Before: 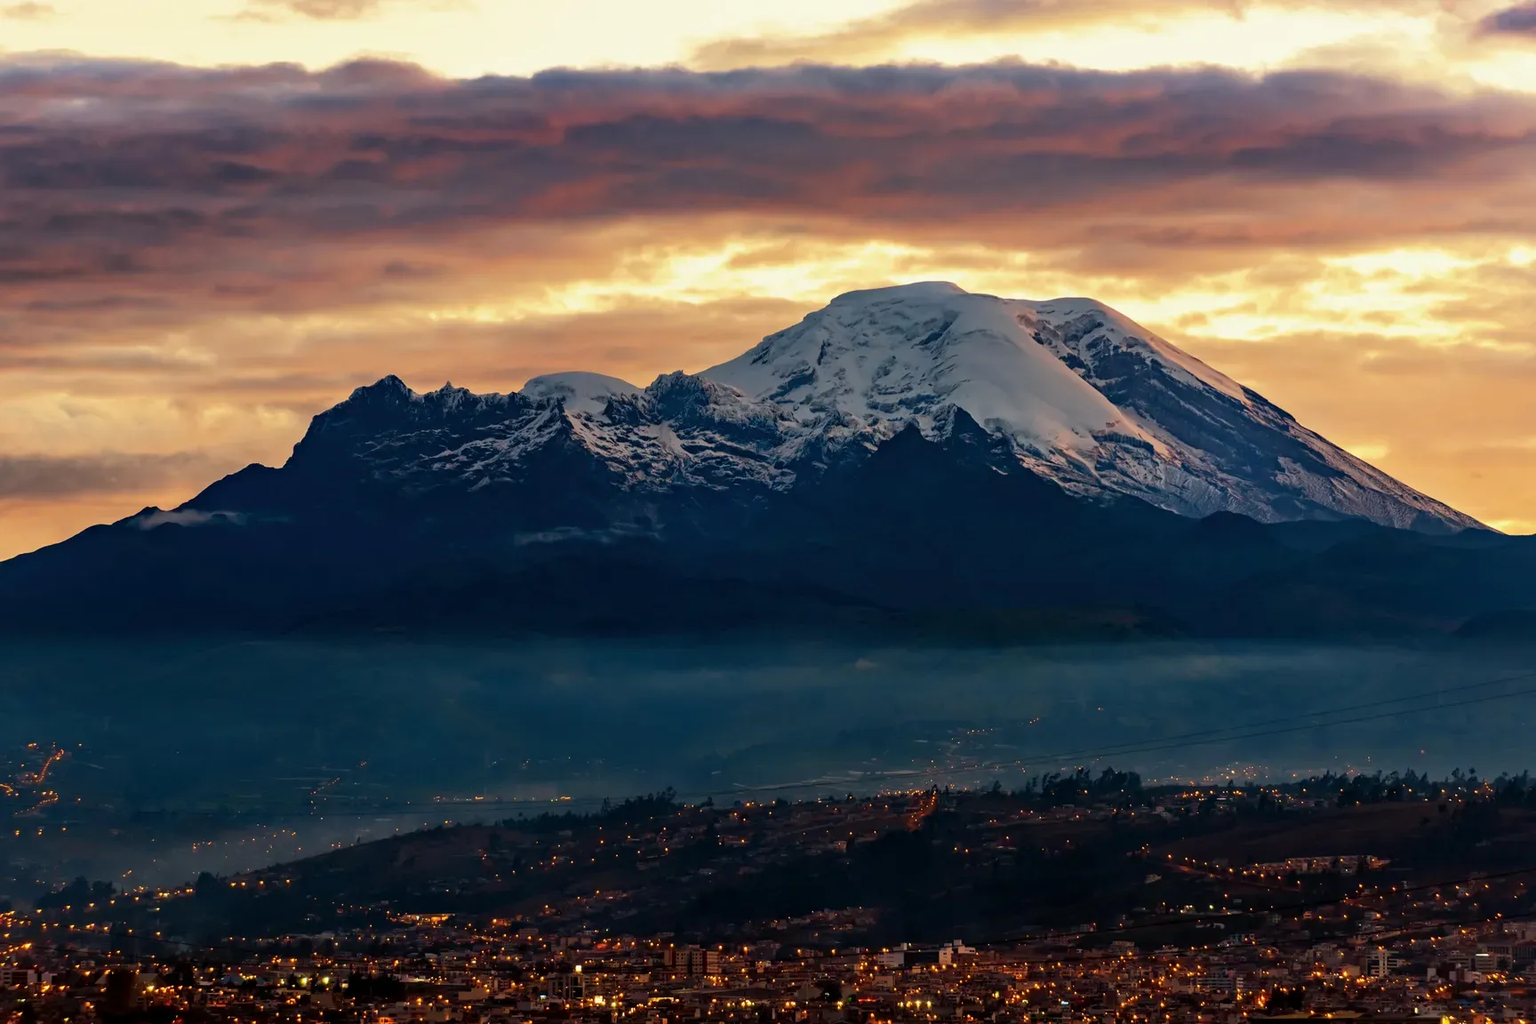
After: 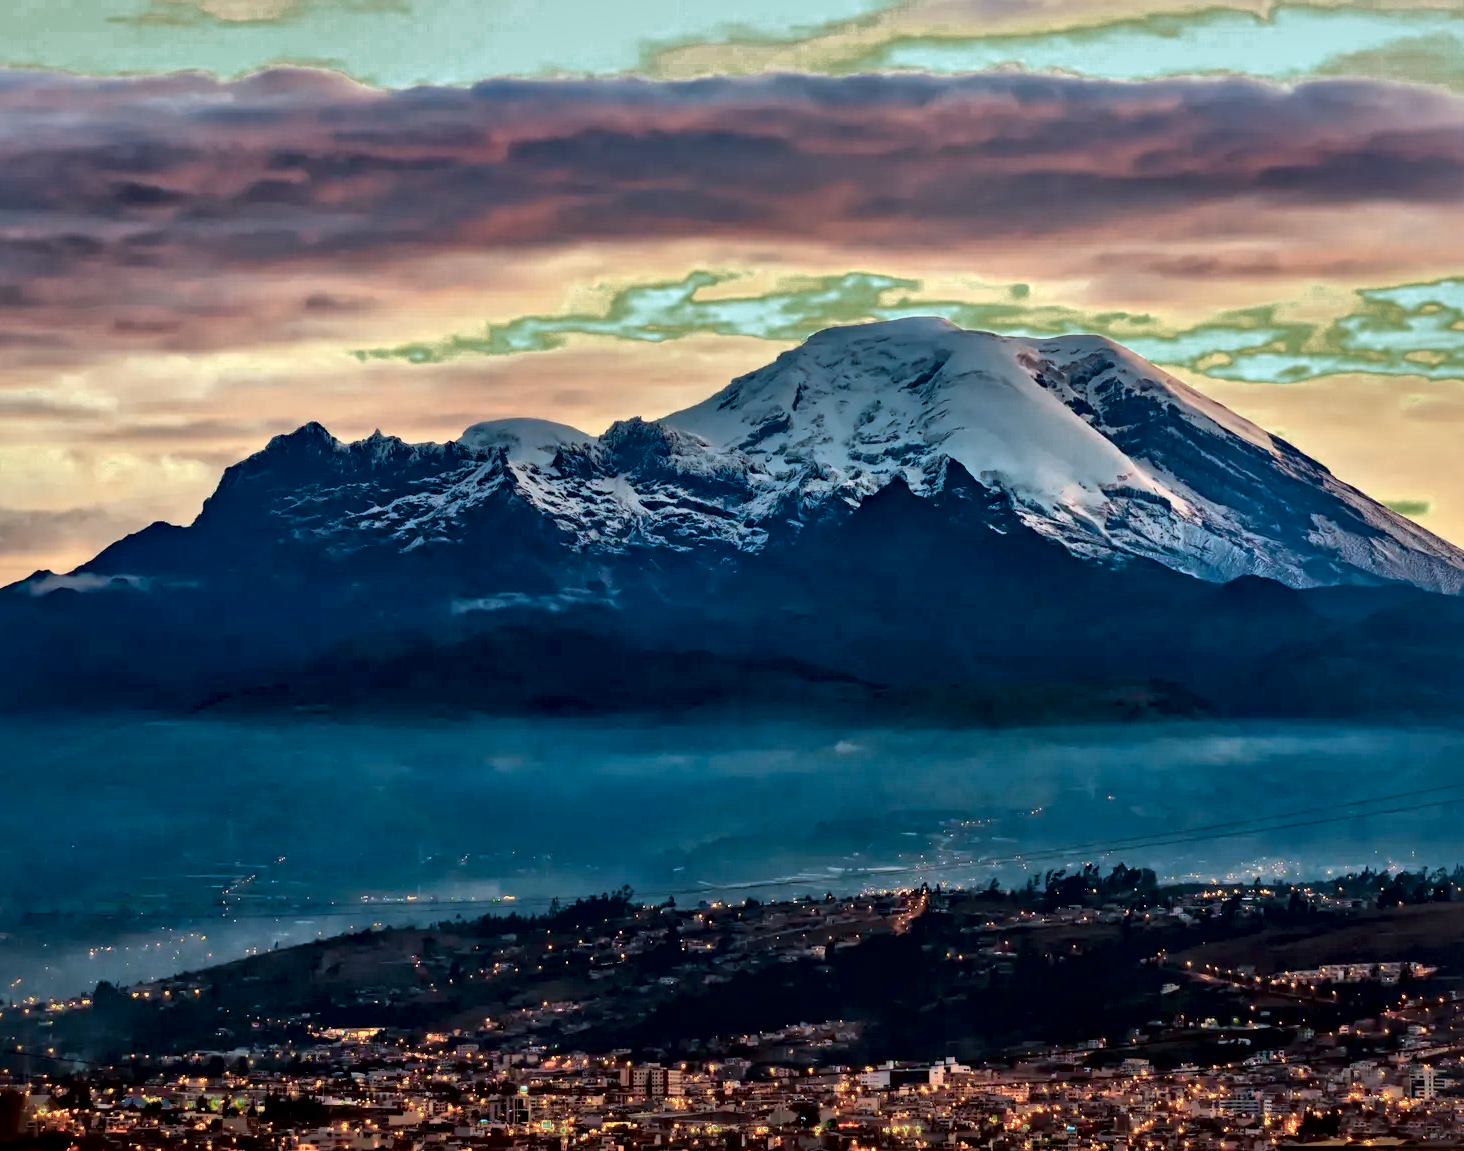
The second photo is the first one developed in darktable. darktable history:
crop: left 7.4%, right 7.826%
local contrast: mode bilateral grid, contrast 45, coarseness 69, detail 215%, midtone range 0.2
color correction: highlights a* -12.02, highlights b* -14.79
tone equalizer: -8 EV 0.985 EV, -7 EV 0.978 EV, -6 EV 0.98 EV, -5 EV 0.968 EV, -4 EV 1 EV, -3 EV 0.717 EV, -2 EV 0.513 EV, -1 EV 0.228 EV
color zones: curves: ch0 [(0.25, 0.5) (0.347, 0.092) (0.75, 0.5)]; ch1 [(0.25, 0.5) (0.33, 0.51) (0.75, 0.5)], mix 31.13%
